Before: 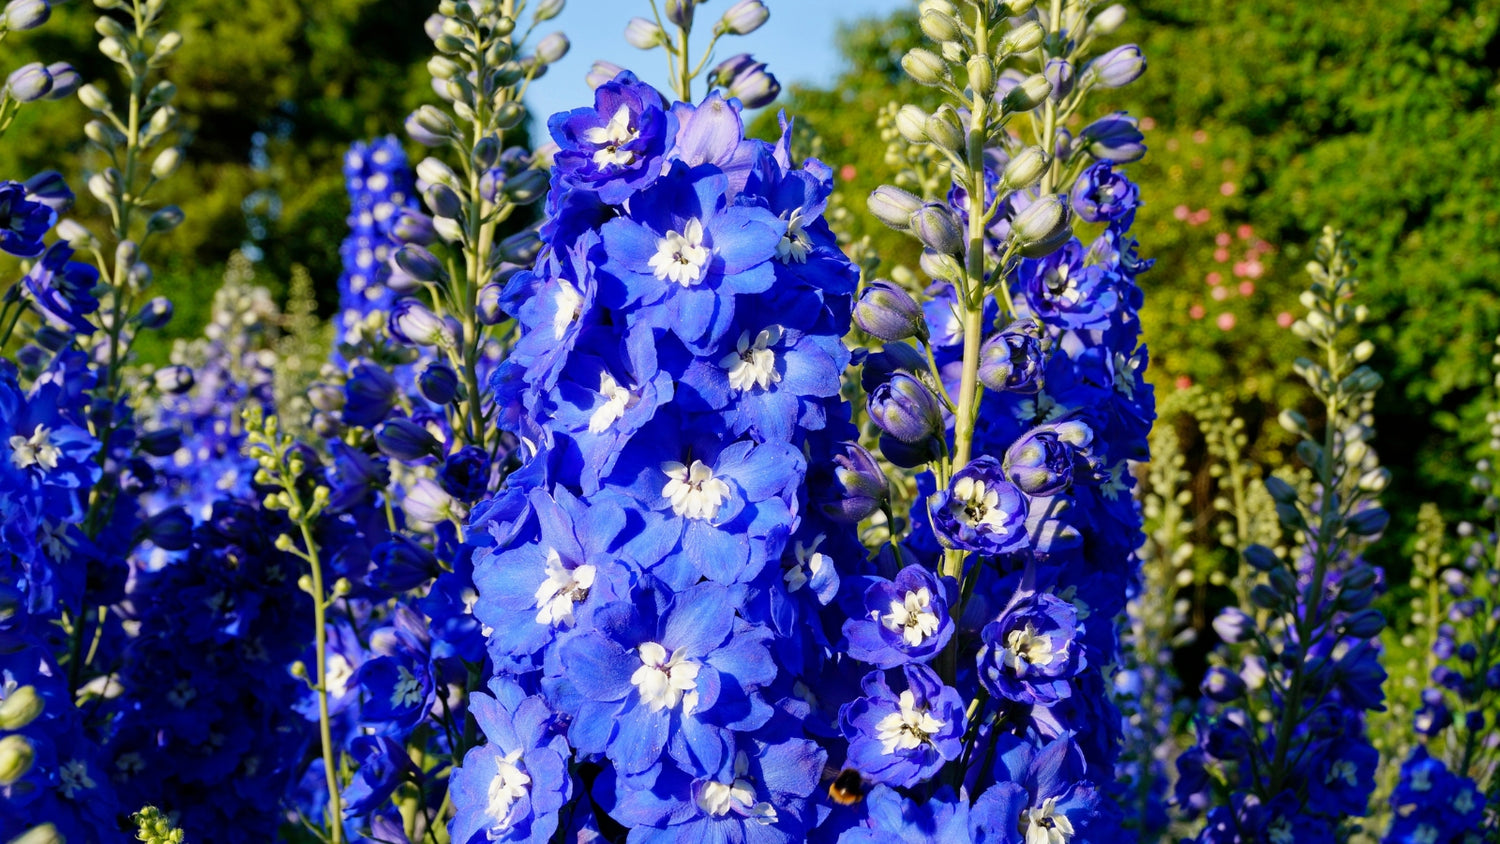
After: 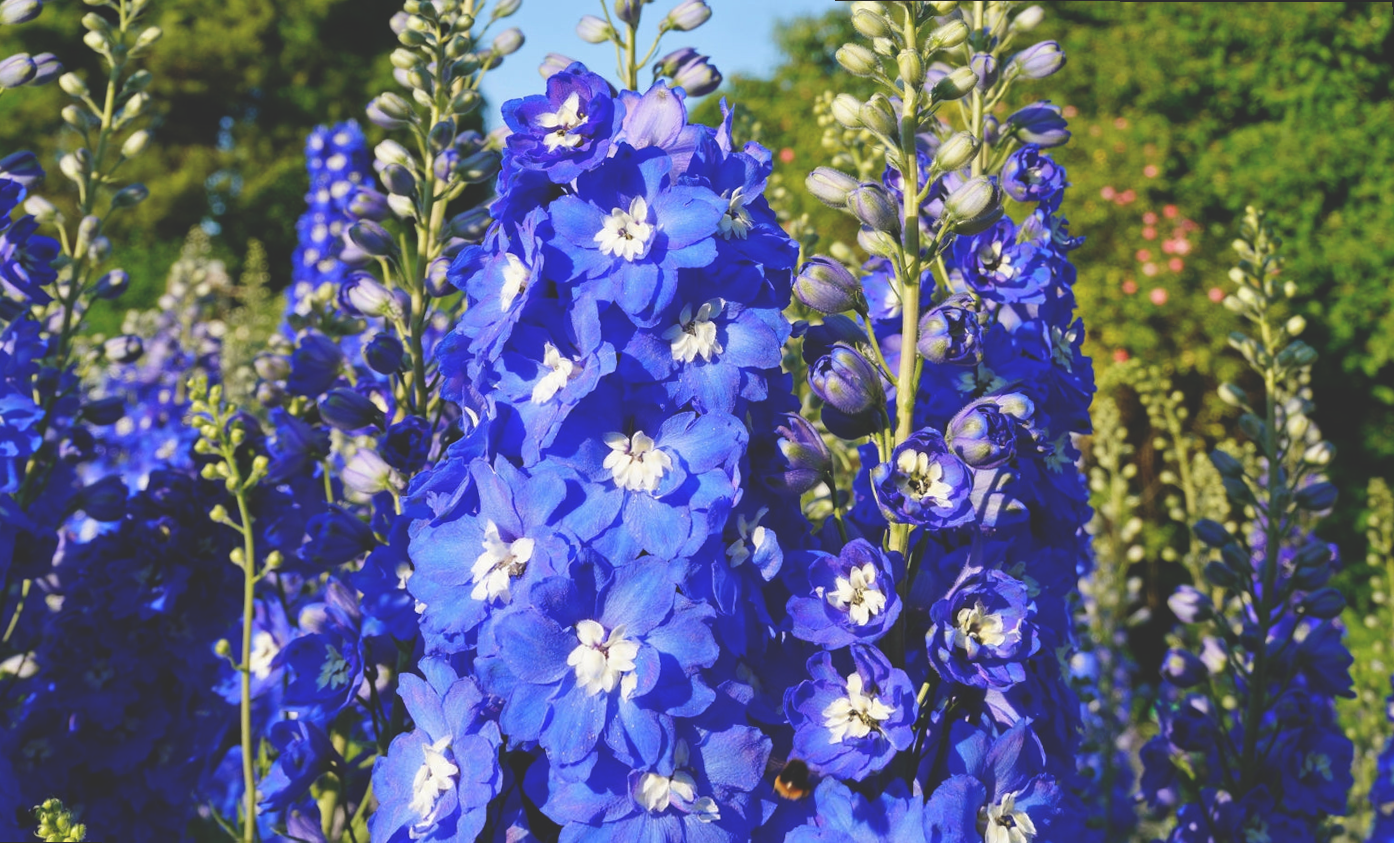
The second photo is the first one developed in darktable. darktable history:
crop: bottom 0.071%
rotate and perspective: rotation 0.215°, lens shift (vertical) -0.139, crop left 0.069, crop right 0.939, crop top 0.002, crop bottom 0.996
exposure: black level correction -0.028, compensate highlight preservation false
